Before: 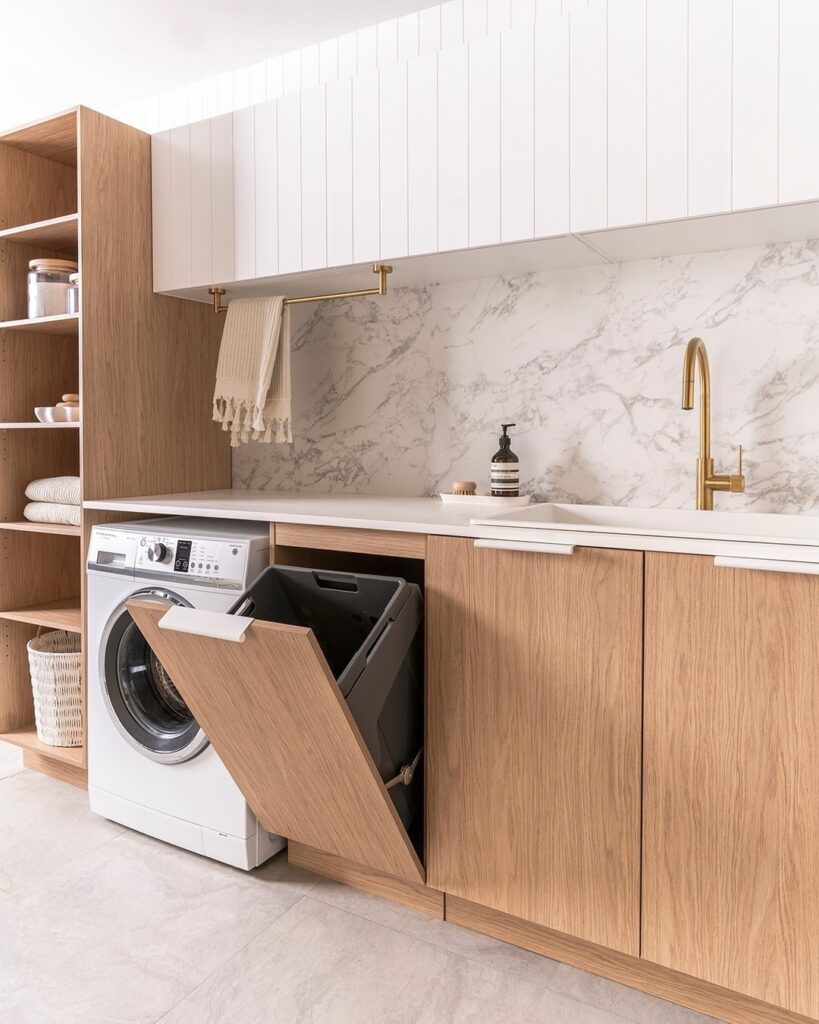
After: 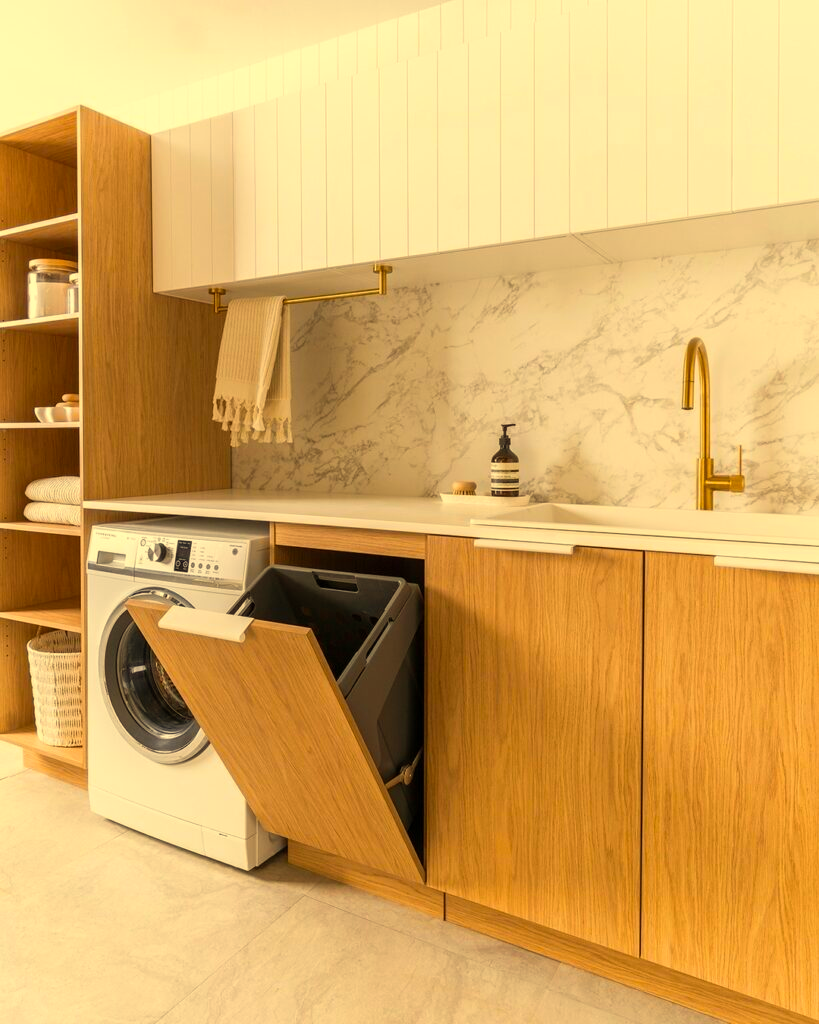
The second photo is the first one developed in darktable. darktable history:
white balance: red 1.08, blue 0.791
color balance rgb: perceptual saturation grading › global saturation 30%, global vibrance 20%
